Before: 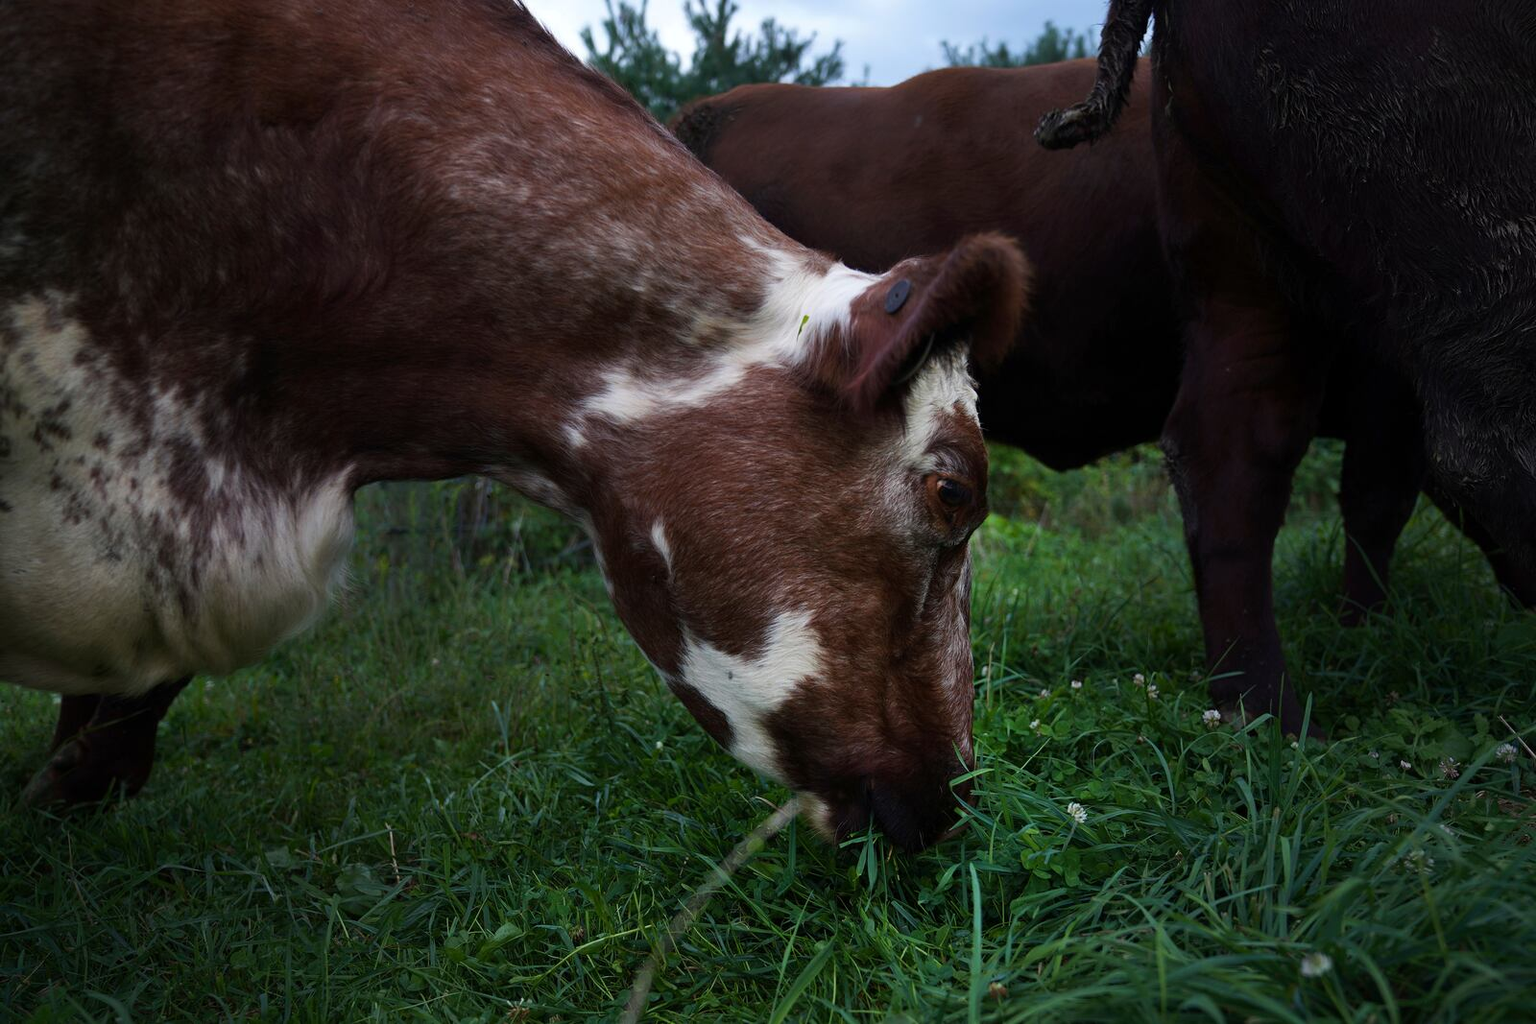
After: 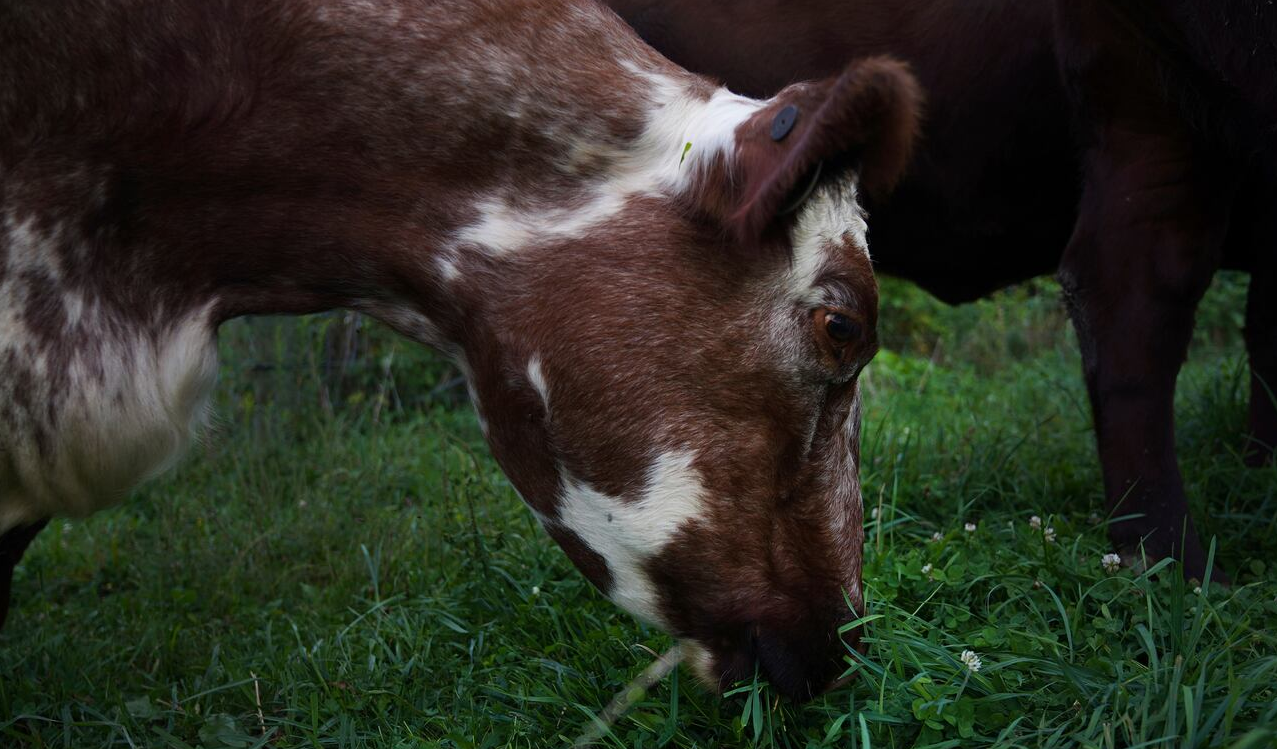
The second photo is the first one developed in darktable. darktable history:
crop: left 9.448%, top 17.435%, right 10.727%, bottom 12.359%
